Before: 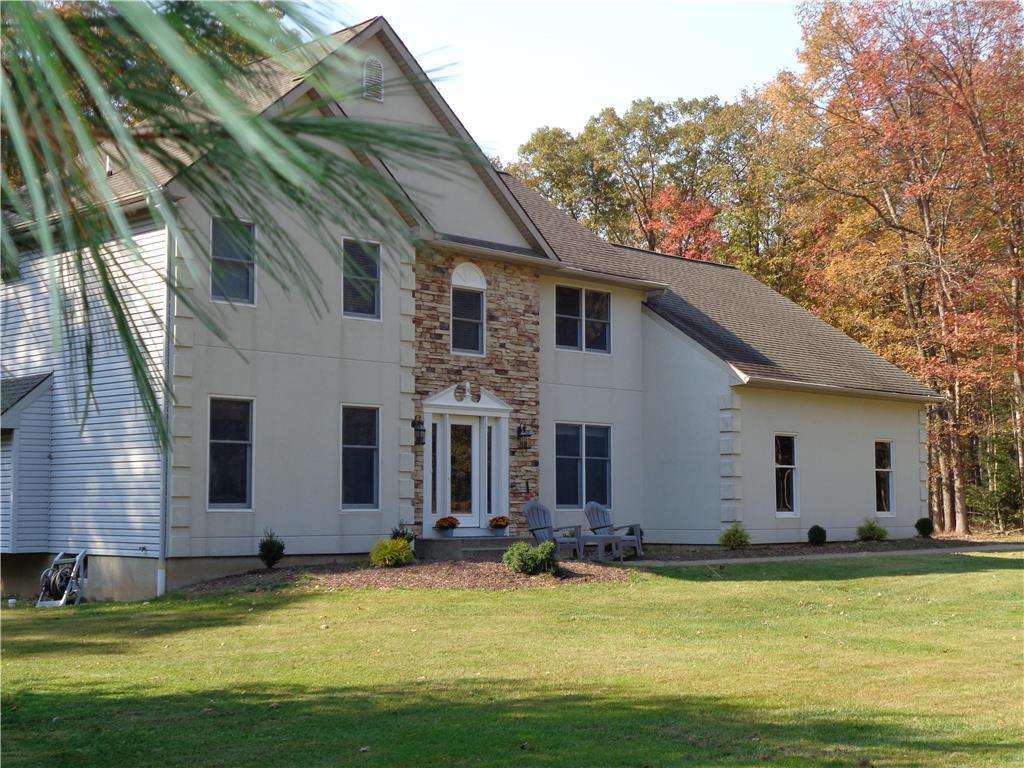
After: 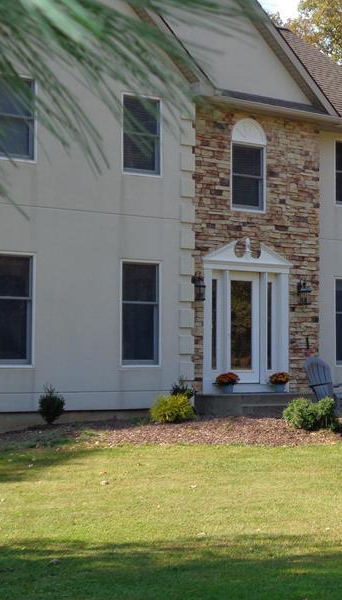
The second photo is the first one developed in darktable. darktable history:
color balance rgb: perceptual saturation grading › global saturation -0.076%
crop and rotate: left 21.551%, top 18.775%, right 44.983%, bottom 2.991%
